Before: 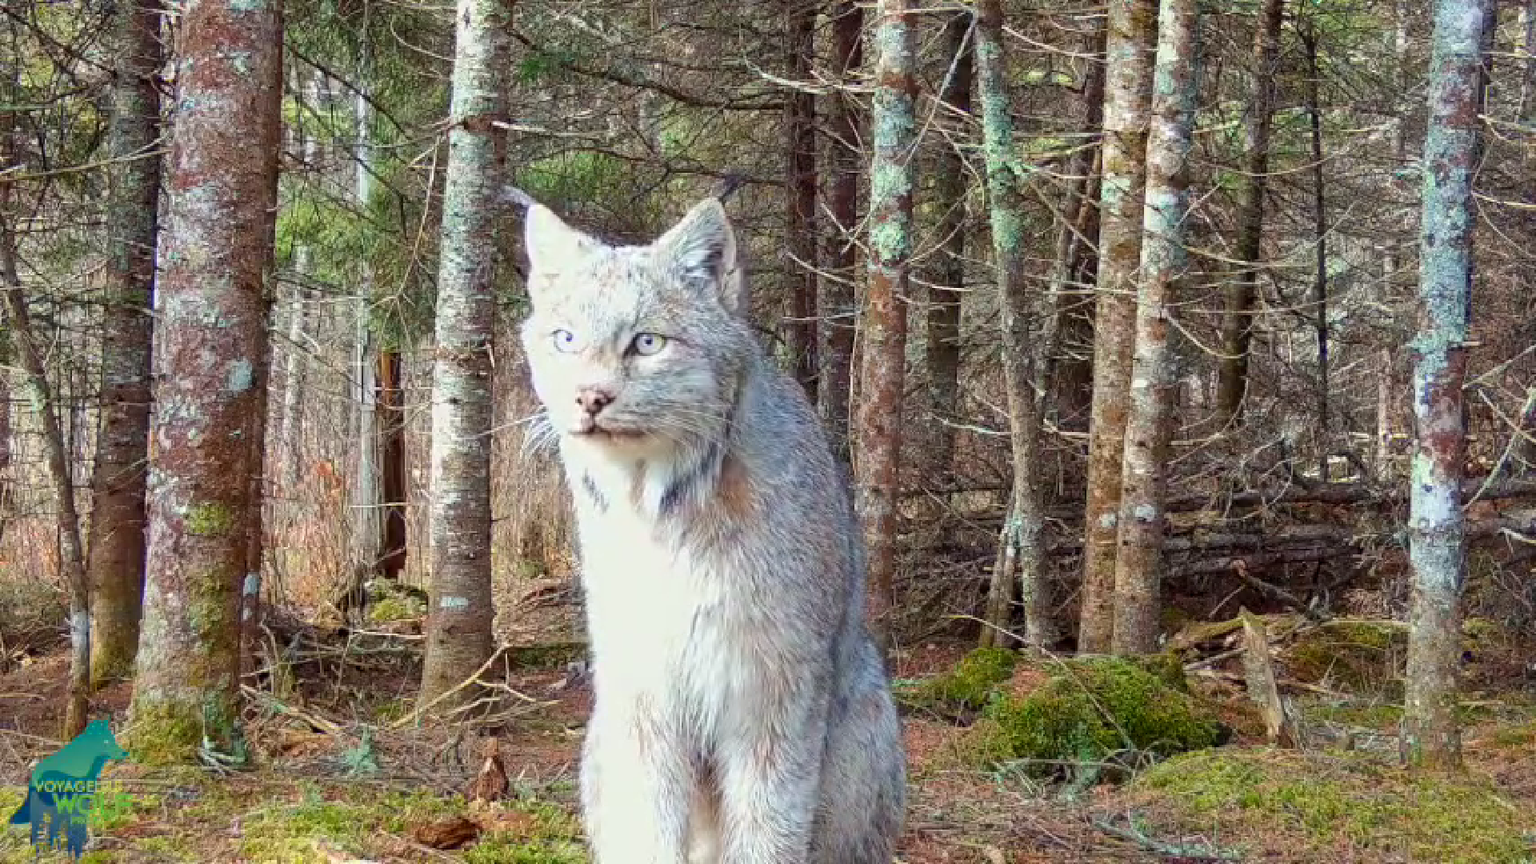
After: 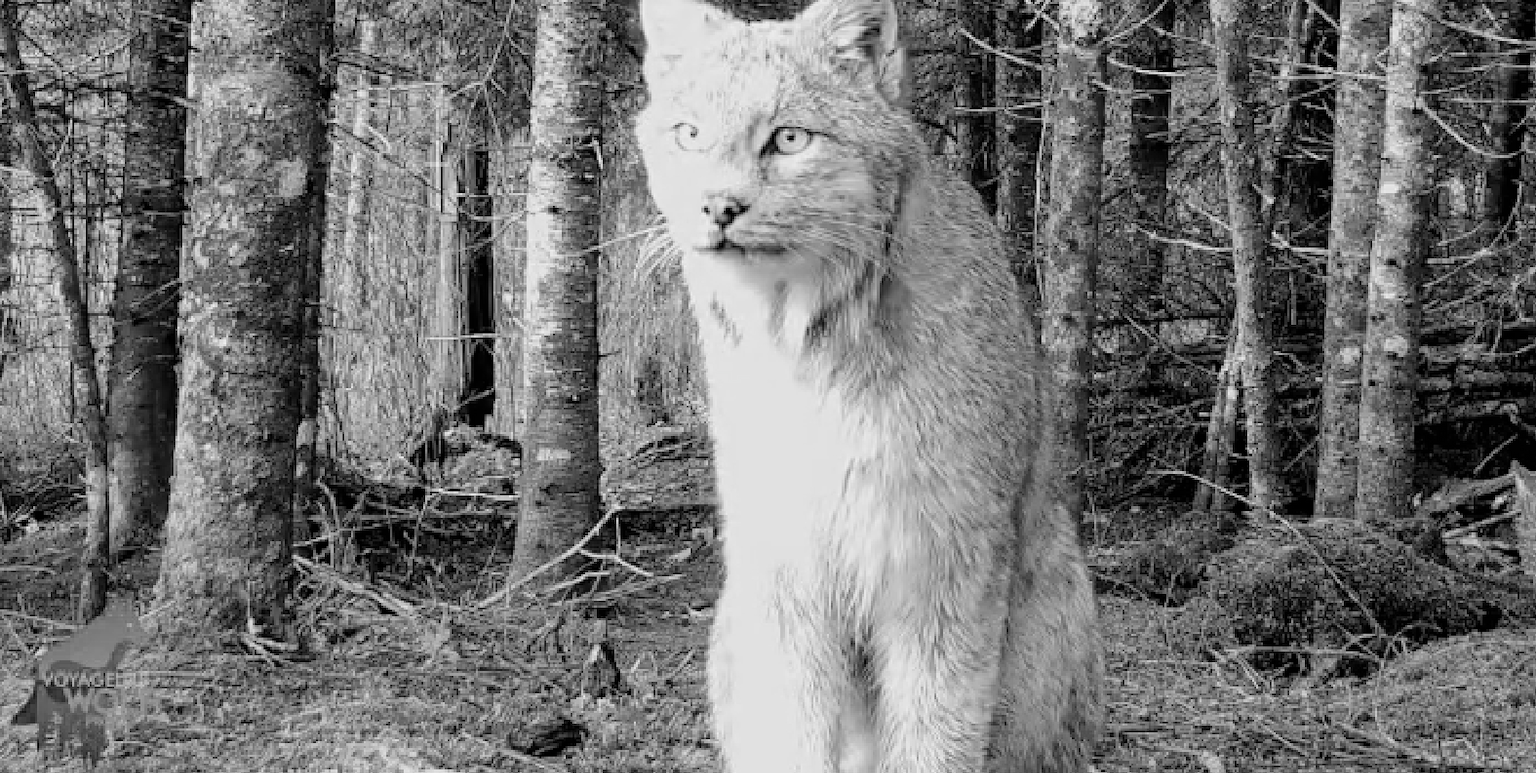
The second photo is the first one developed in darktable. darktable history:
filmic rgb: black relative exposure -5 EV, white relative exposure 3.2 EV, hardness 3.42, contrast 1.2, highlights saturation mix -50%
color balance rgb: perceptual saturation grading › global saturation 35%, perceptual saturation grading › highlights -30%, perceptual saturation grading › shadows 35%, perceptual brilliance grading › global brilliance 3%, perceptual brilliance grading › highlights -3%, perceptual brilliance grading › shadows 3%
color calibration: output gray [0.267, 0.423, 0.261, 0], illuminant same as pipeline (D50), adaptation none (bypass)
crop: top 26.531%, right 17.959%
